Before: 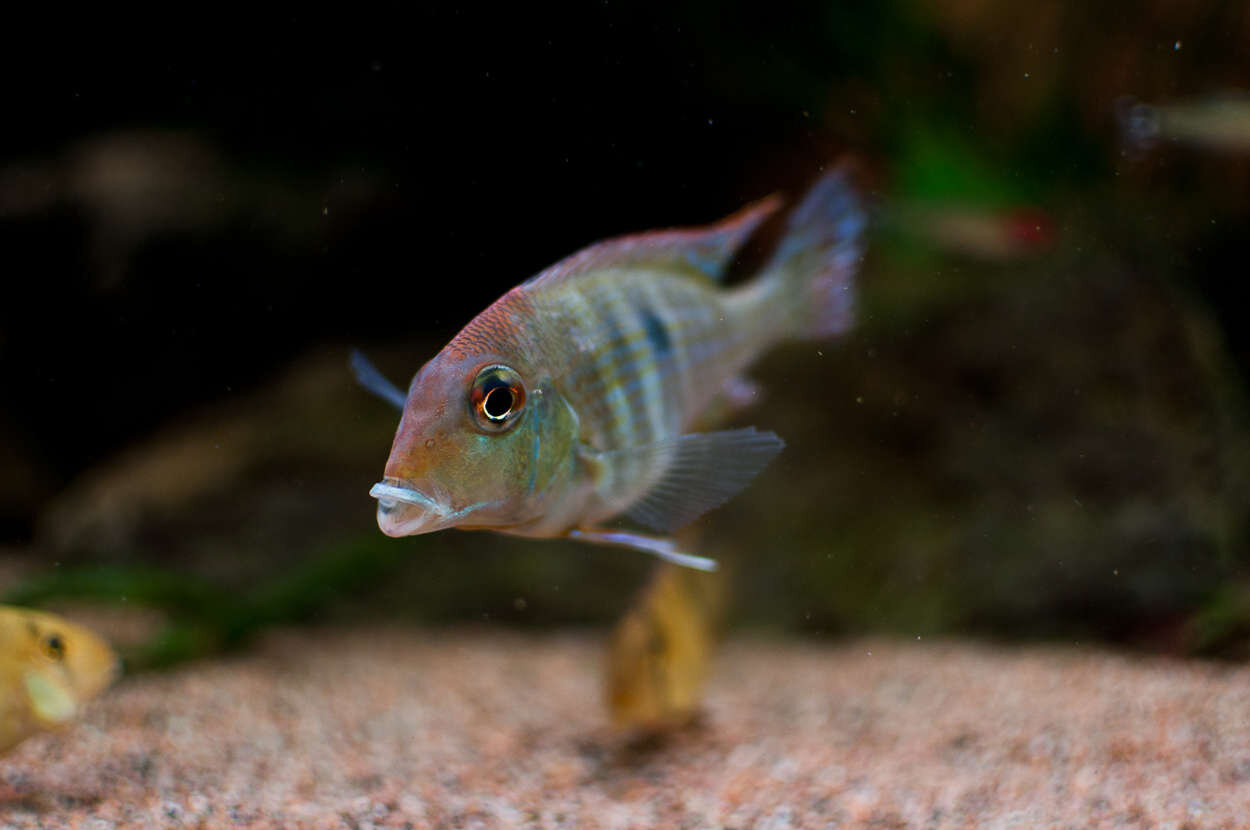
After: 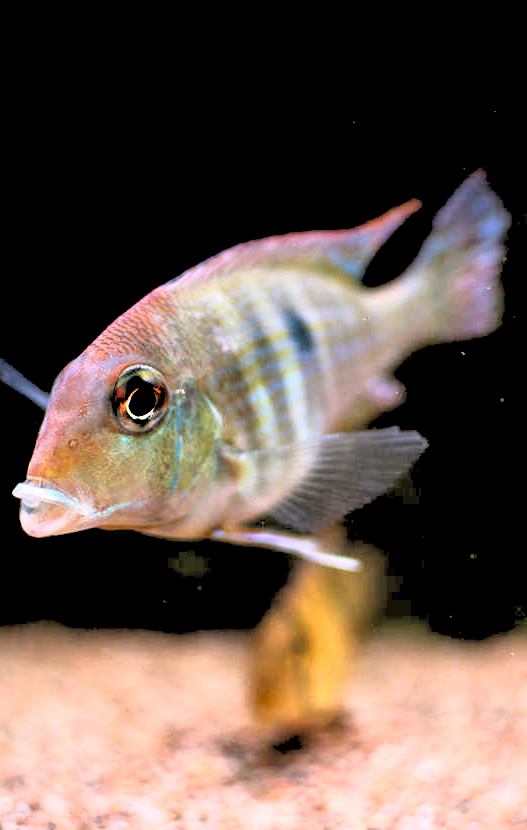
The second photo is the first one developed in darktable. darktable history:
tone equalizer: on, module defaults
local contrast: mode bilateral grid, contrast 25, coarseness 60, detail 151%, midtone range 0.2
crop: left 28.583%, right 29.231%
rgb levels: levels [[0.027, 0.429, 0.996], [0, 0.5, 1], [0, 0.5, 1]]
base curve: curves: ch0 [(0, 0) (0.005, 0.002) (0.193, 0.295) (0.399, 0.664) (0.75, 0.928) (1, 1)]
haze removal: strength -0.09, distance 0.358, compatibility mode true, adaptive false
color correction: highlights a* 7.34, highlights b* 4.37
